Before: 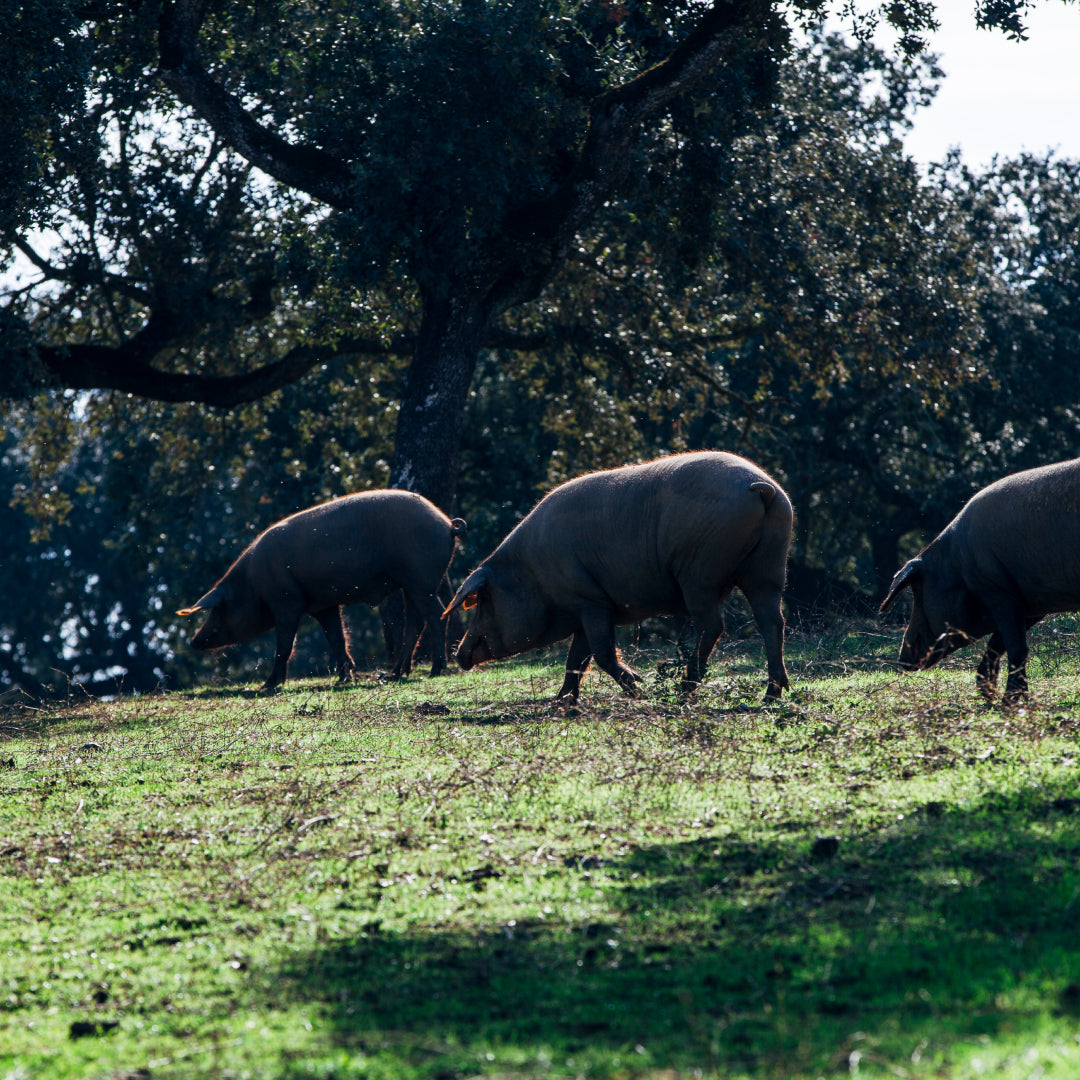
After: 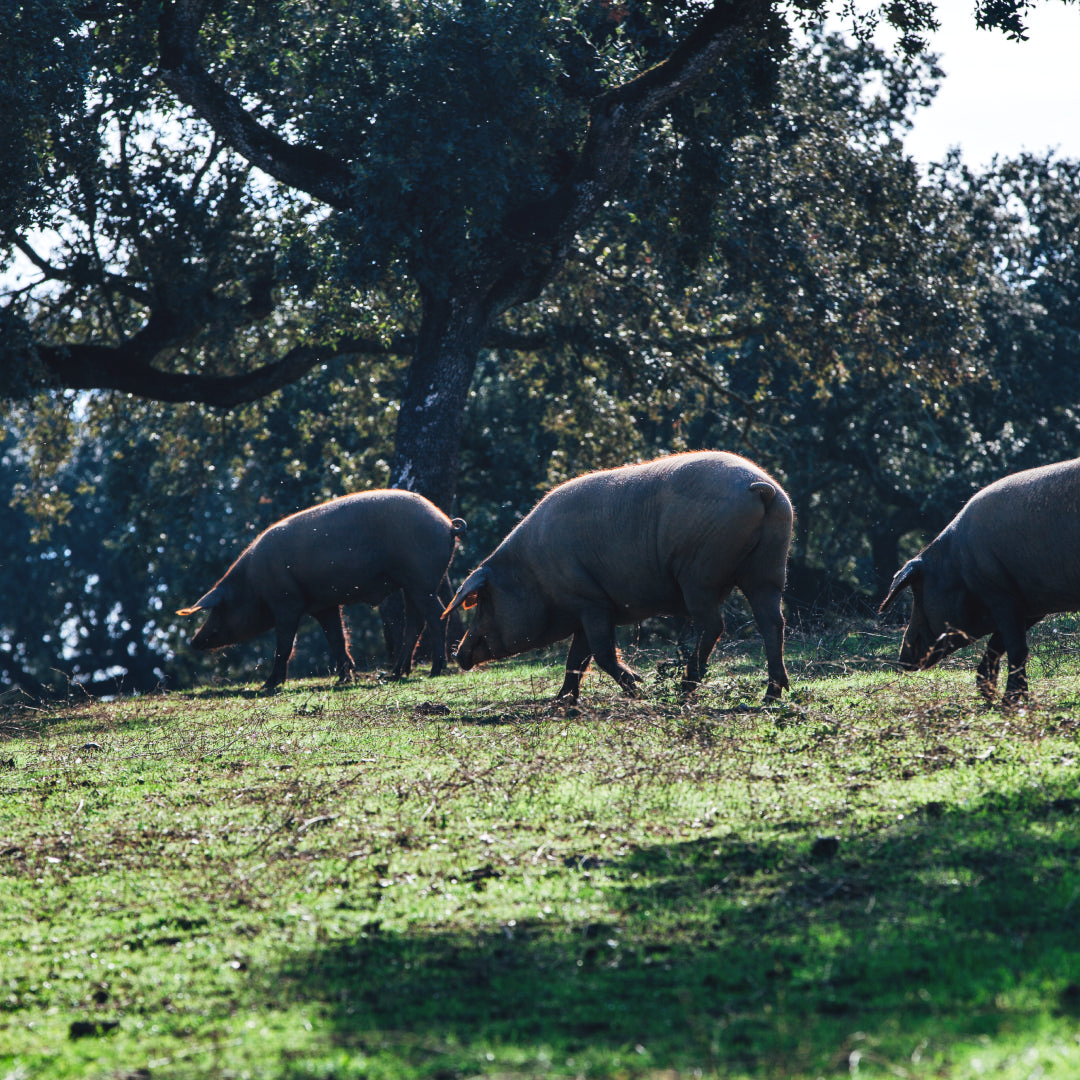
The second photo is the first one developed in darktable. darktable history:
exposure: black level correction -0.005, exposure 0.054 EV, compensate highlight preservation false
shadows and highlights: soften with gaussian
